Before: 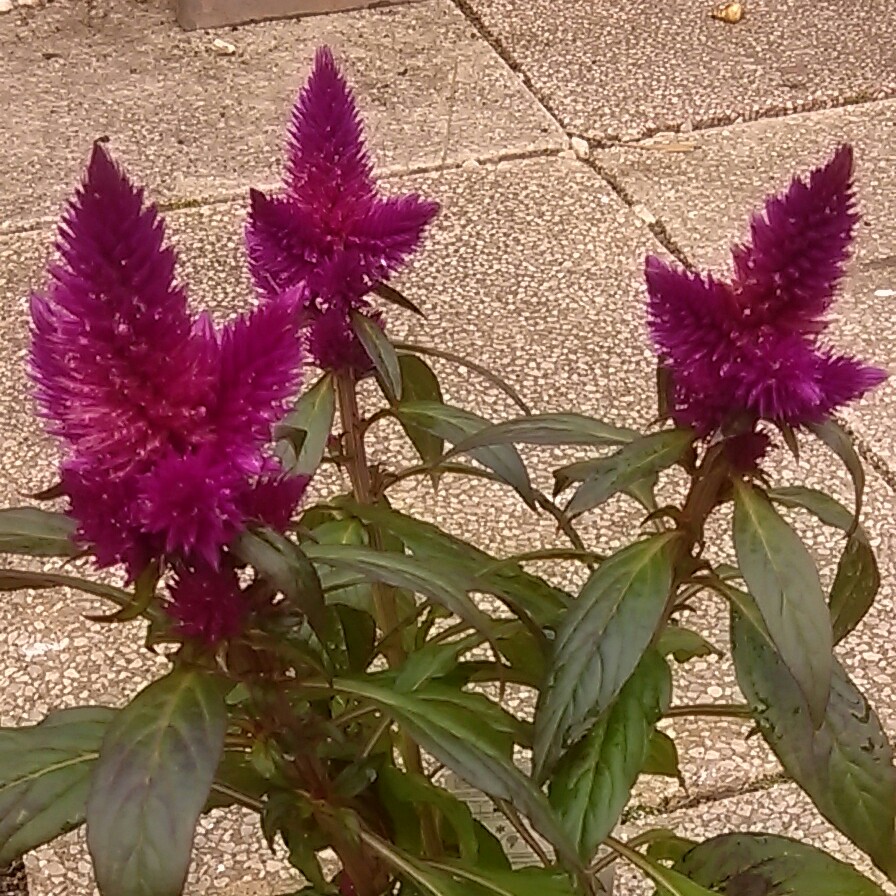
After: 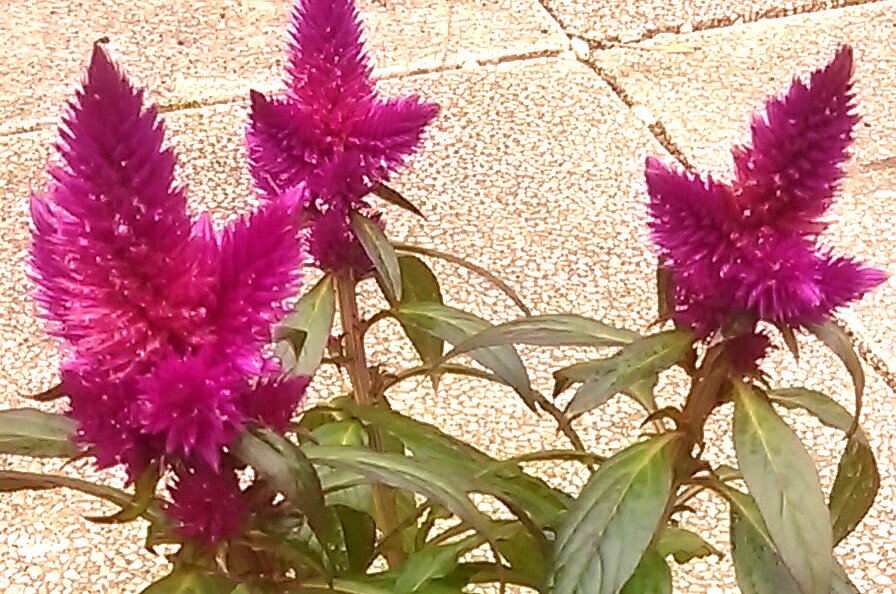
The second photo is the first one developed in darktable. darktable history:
exposure: black level correction 0, exposure 1.168 EV, compensate exposure bias true, compensate highlight preservation false
crop: top 11.131%, bottom 22.491%
